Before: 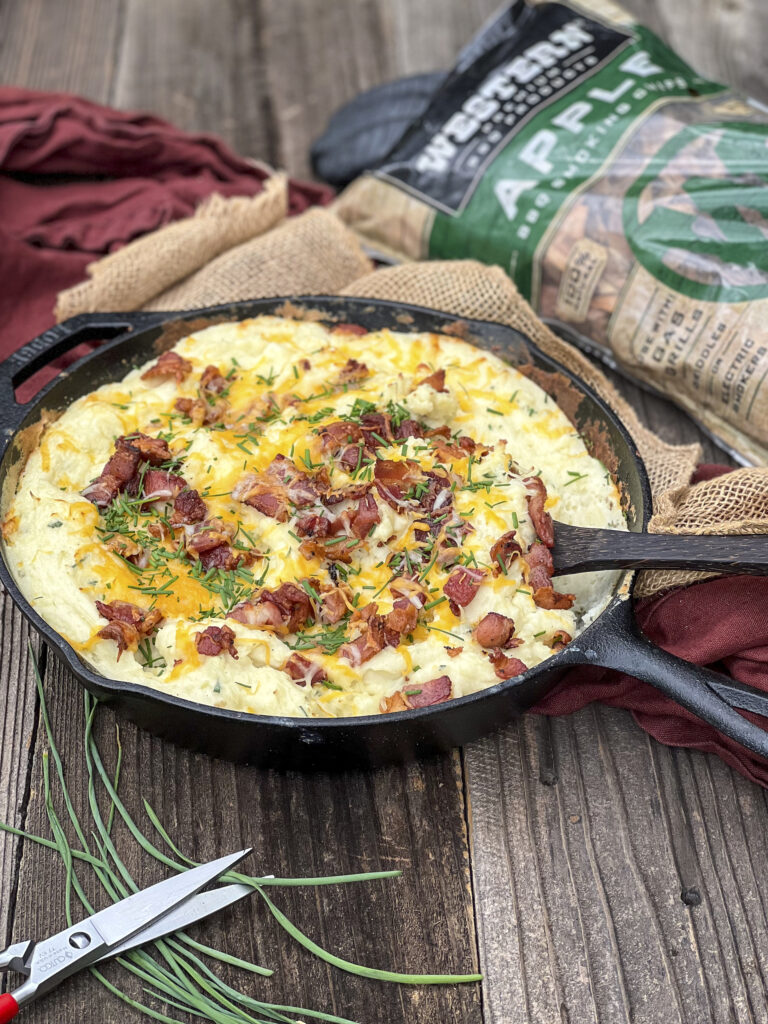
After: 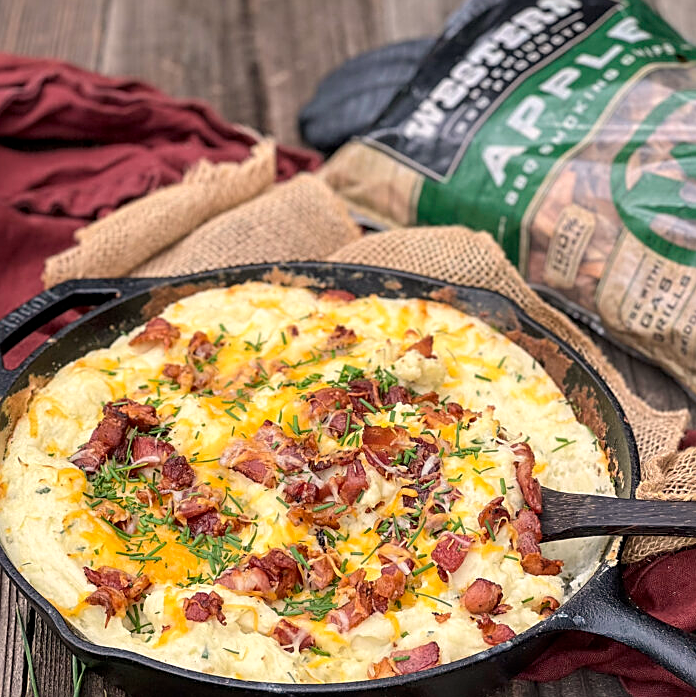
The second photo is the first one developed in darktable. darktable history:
crop: left 1.613%, top 3.387%, right 7.681%, bottom 28.458%
tone equalizer: edges refinement/feathering 500, mask exposure compensation -1.57 EV, preserve details no
color correction: highlights a* 6.01, highlights b* 4.71
sharpen: on, module defaults
